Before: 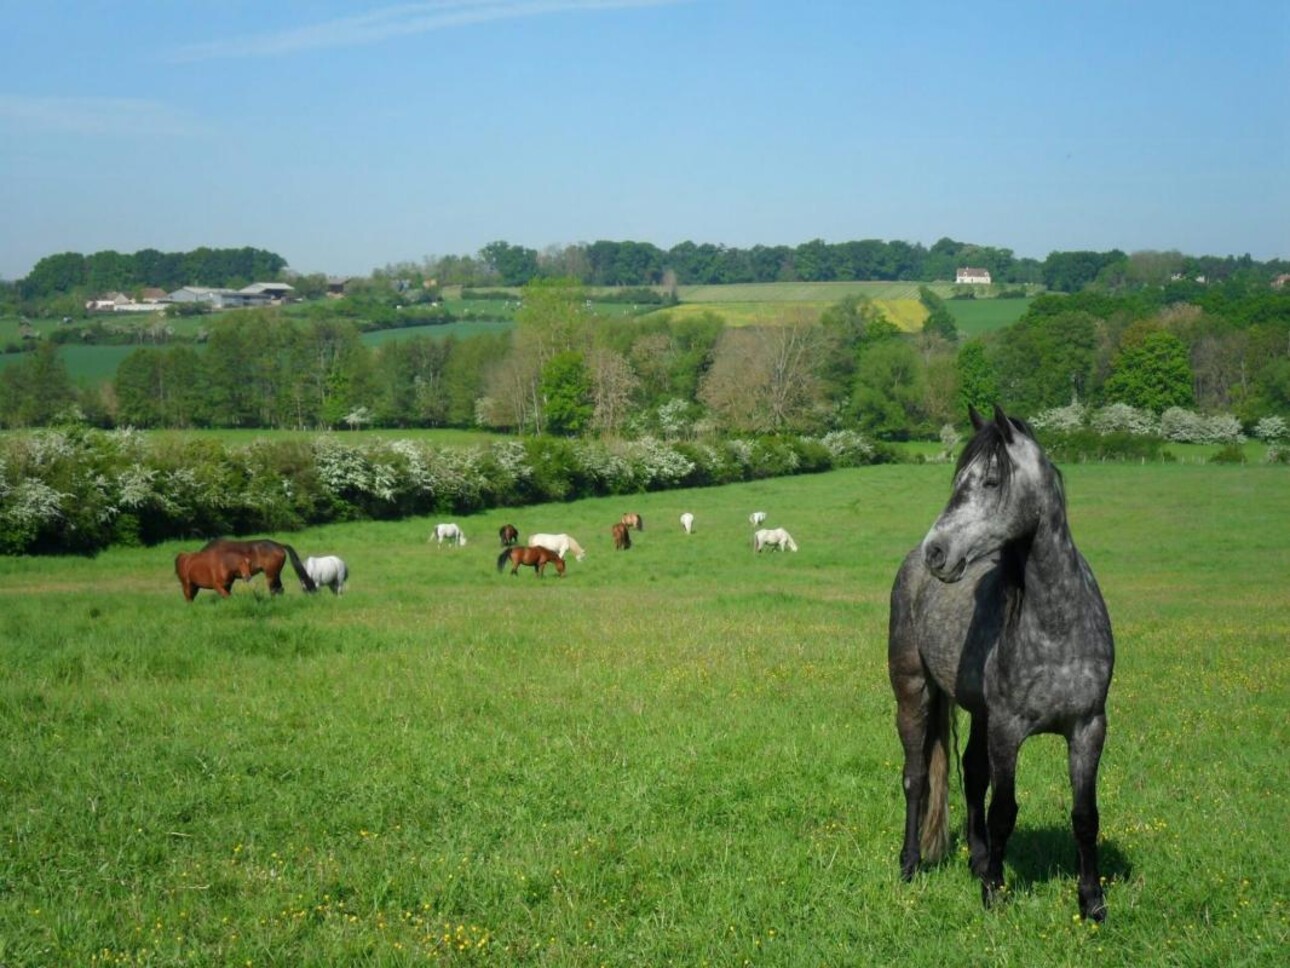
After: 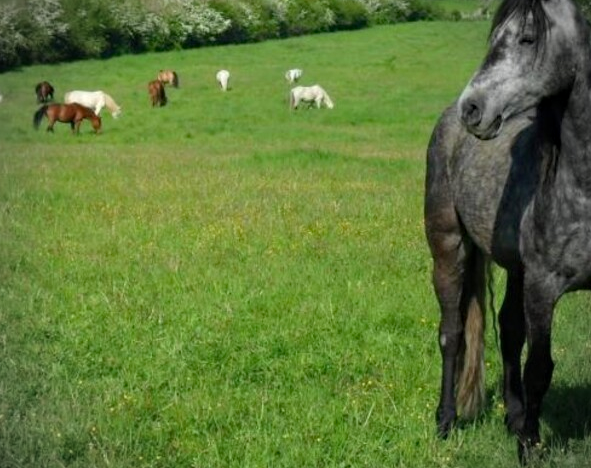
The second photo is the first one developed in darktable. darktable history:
haze removal: compatibility mode true, adaptive false
crop: left 35.976%, top 45.819%, right 18.162%, bottom 5.807%
vignetting: on, module defaults
